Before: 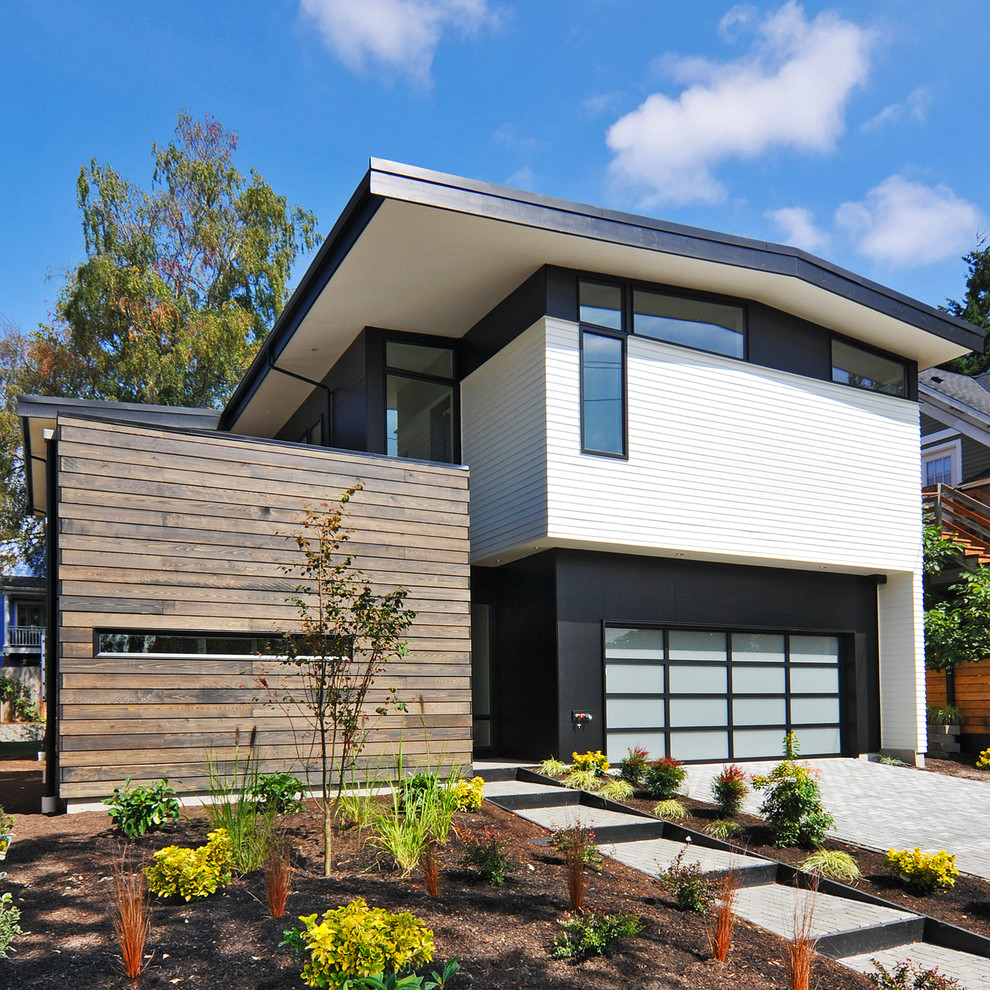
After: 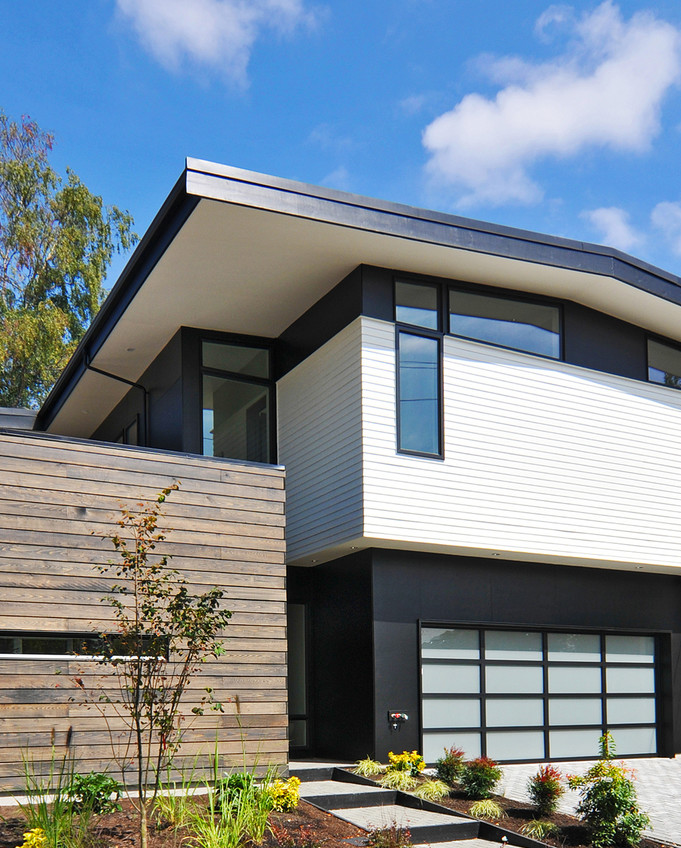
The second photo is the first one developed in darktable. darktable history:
crop: left 18.588%, right 12.361%, bottom 13.999%
